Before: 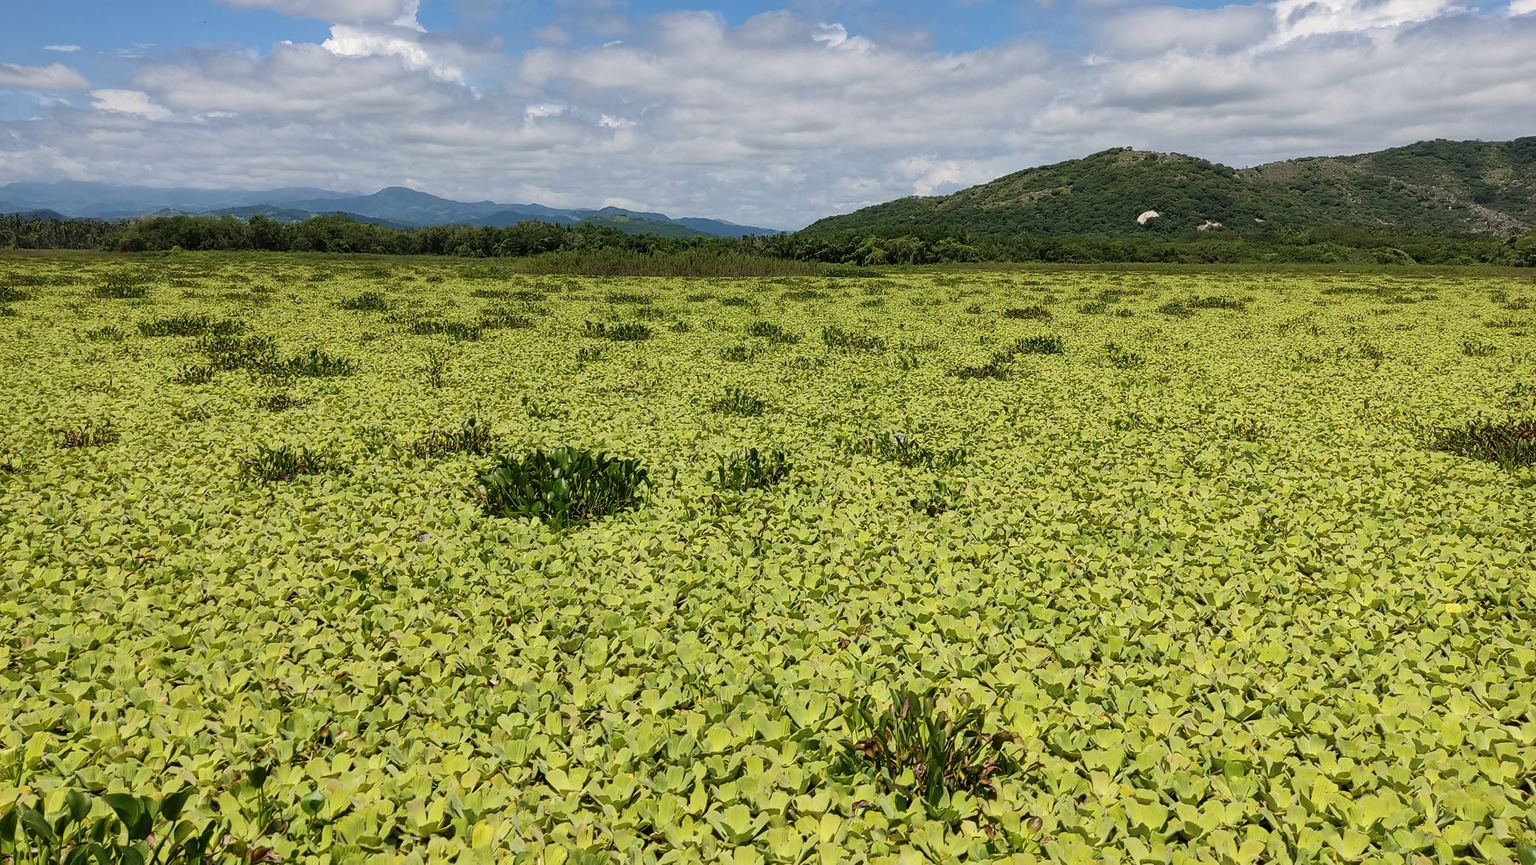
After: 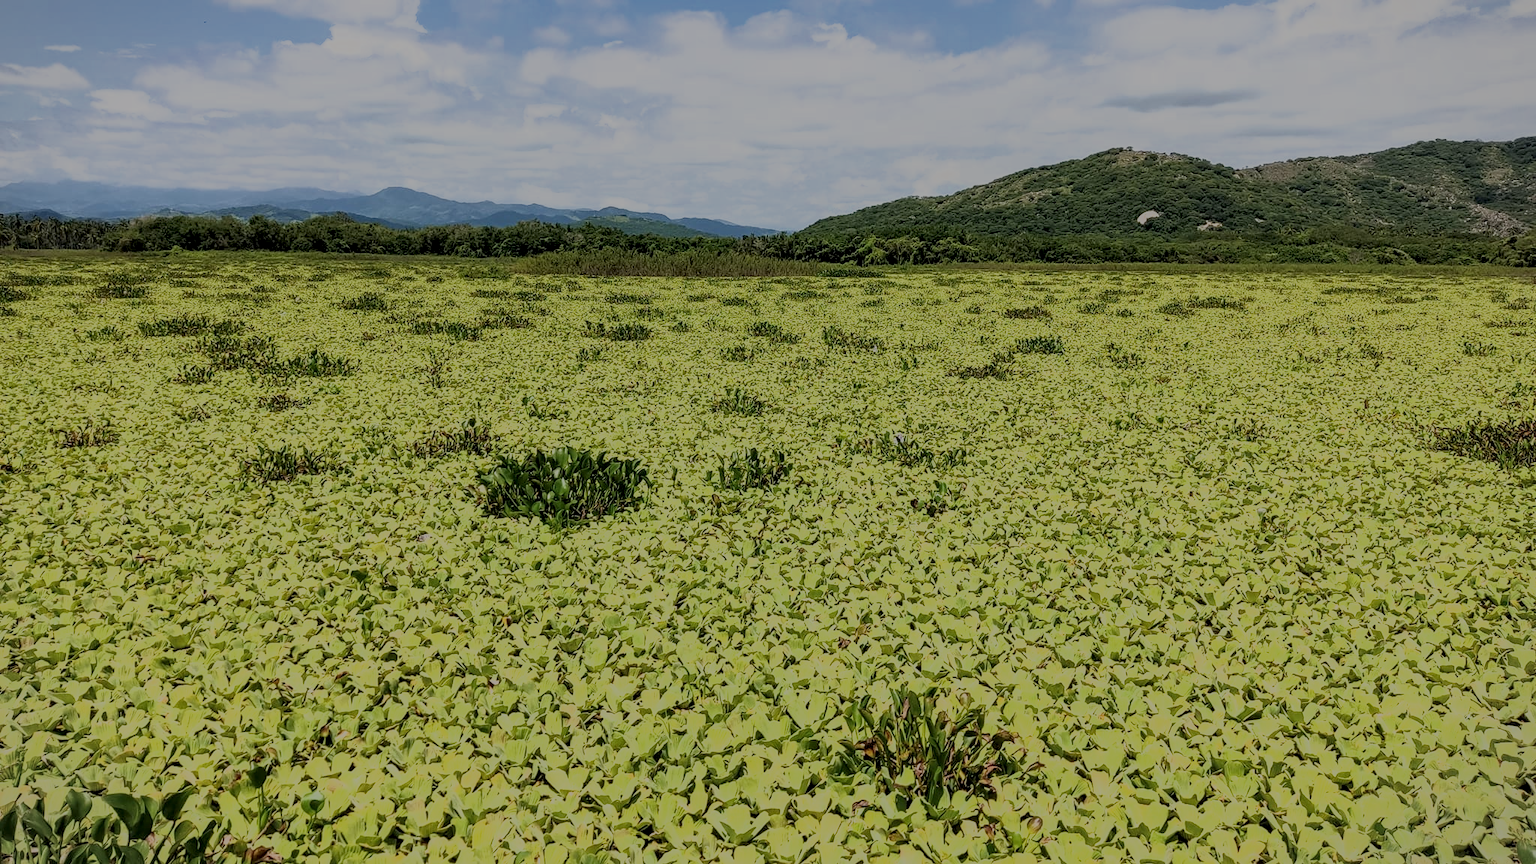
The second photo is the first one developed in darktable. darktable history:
filmic rgb: black relative exposure -13.08 EV, white relative exposure 4.06 EV, target white luminance 85.096%, hardness 6.29, latitude 42.84%, contrast 0.864, shadows ↔ highlights balance 8.07%
local contrast: detail 130%
vignetting: fall-off start 99.71%, brightness -0.16, width/height ratio 1.304
